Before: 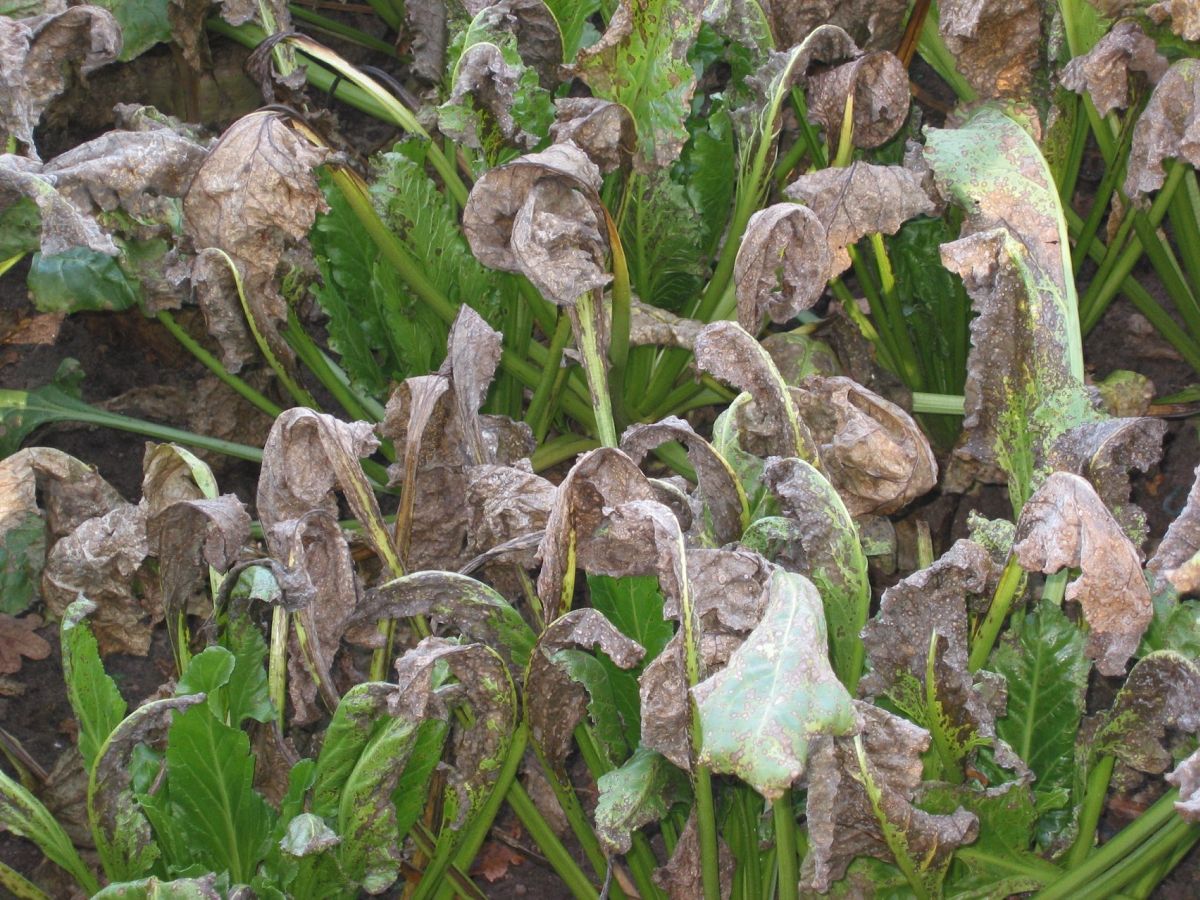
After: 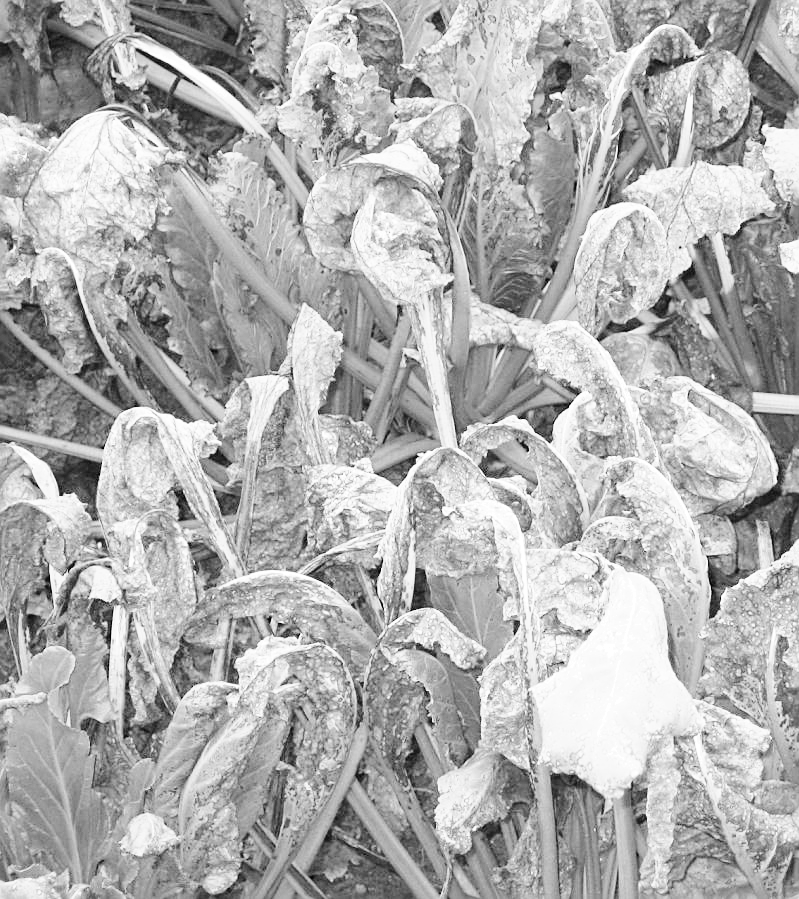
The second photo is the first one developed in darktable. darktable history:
color balance: gamma [0.9, 0.988, 0.975, 1.025], gain [1.05, 1, 1, 1]
sharpen: on, module defaults
exposure: black level correction 0, exposure 1.675 EV, compensate exposure bias true, compensate highlight preservation false
crop and rotate: left 13.342%, right 19.991%
filmic rgb: black relative exposure -7.65 EV, white relative exposure 4.56 EV, hardness 3.61
tone equalizer: -8 EV -0.417 EV, -7 EV -0.389 EV, -6 EV -0.333 EV, -5 EV -0.222 EV, -3 EV 0.222 EV, -2 EV 0.333 EV, -1 EV 0.389 EV, +0 EV 0.417 EV, edges refinement/feathering 500, mask exposure compensation -1.57 EV, preserve details no
monochrome: on, module defaults
rgb levels: mode RGB, independent channels, levels [[0, 0.474, 1], [0, 0.5, 1], [0, 0.5, 1]]
